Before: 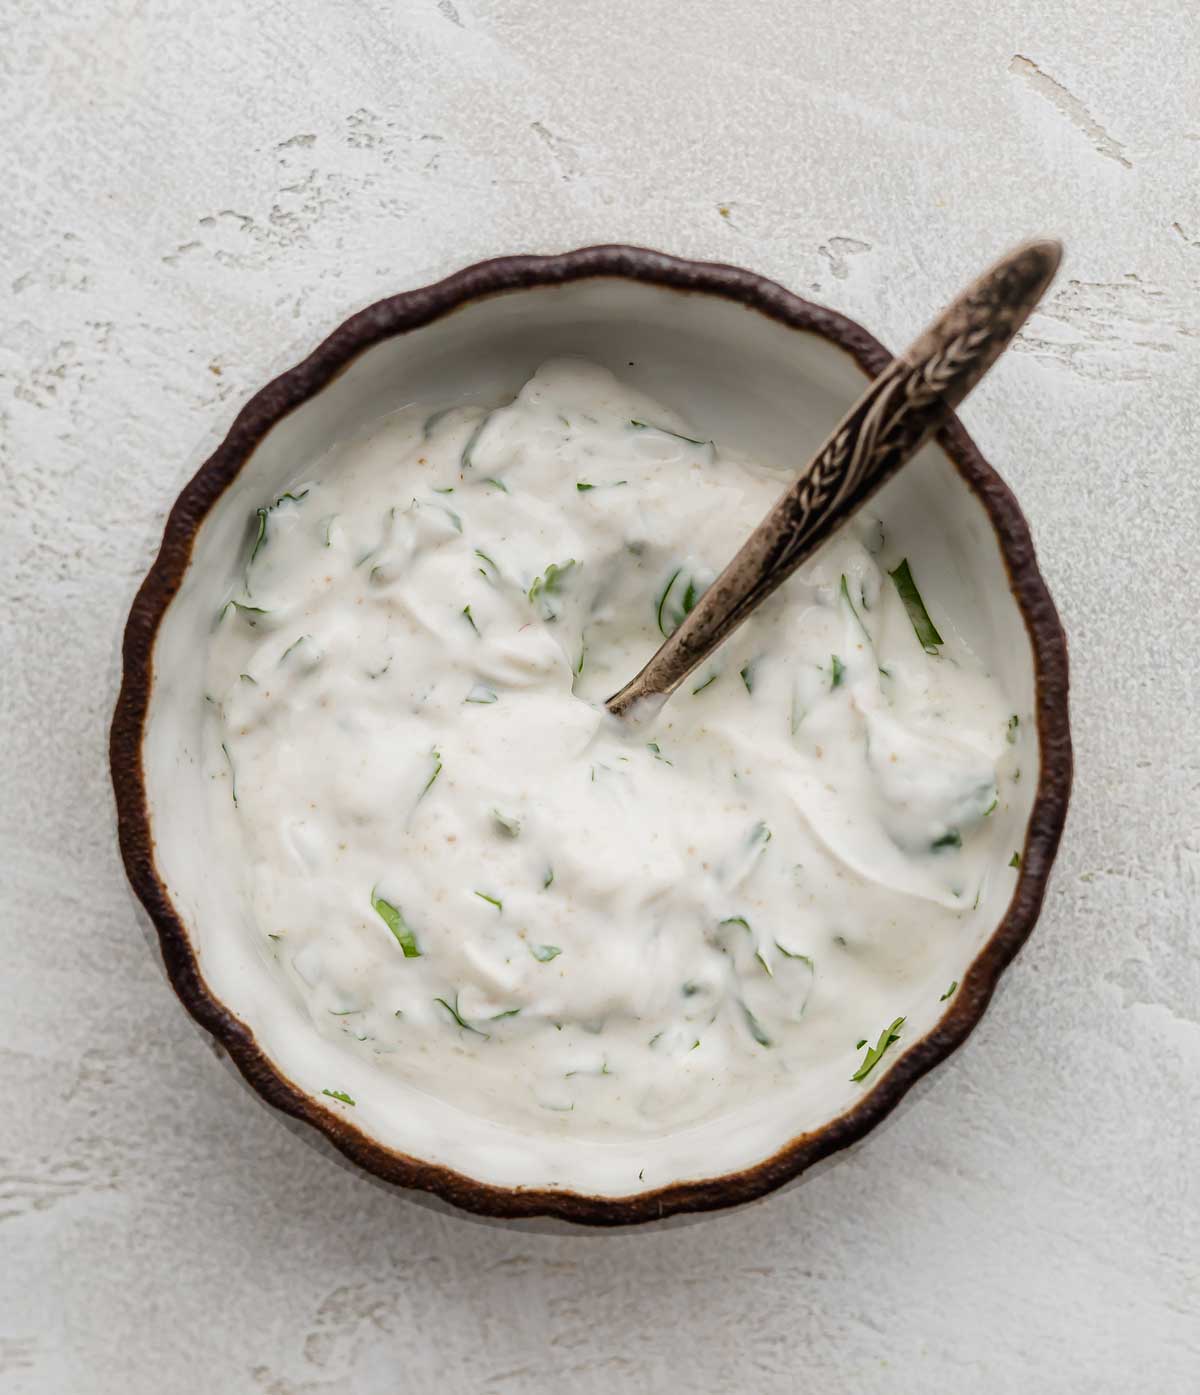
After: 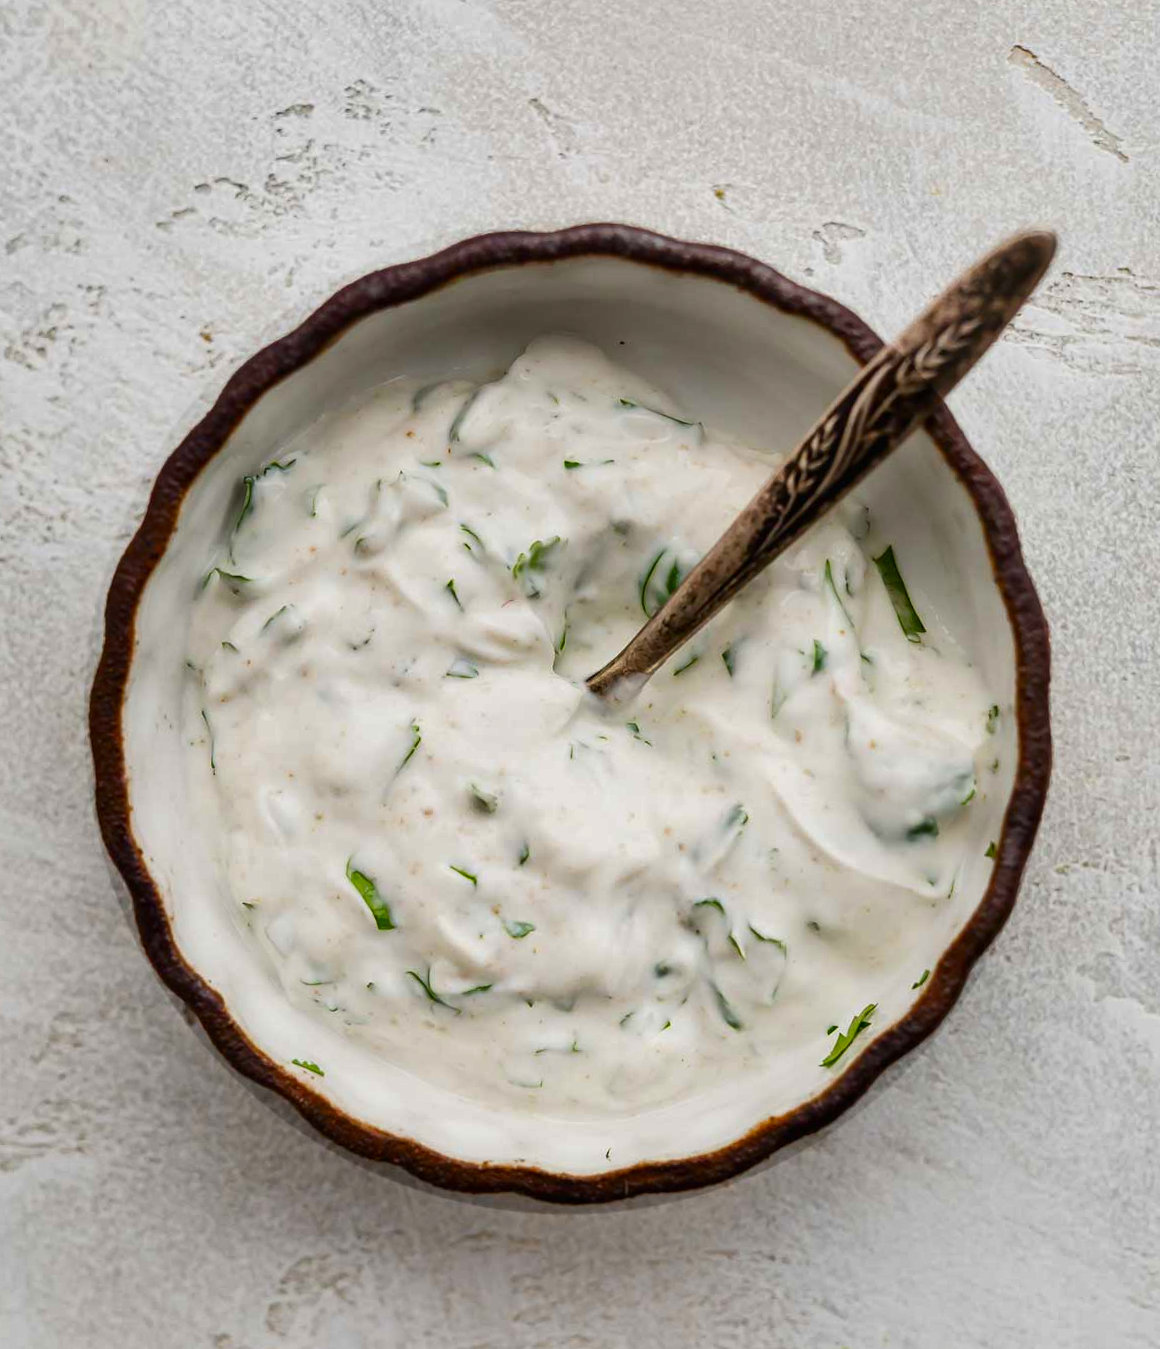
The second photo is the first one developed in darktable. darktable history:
crop and rotate: angle -1.69°
shadows and highlights: low approximation 0.01, soften with gaussian
contrast brightness saturation: contrast 0.09, saturation 0.28
